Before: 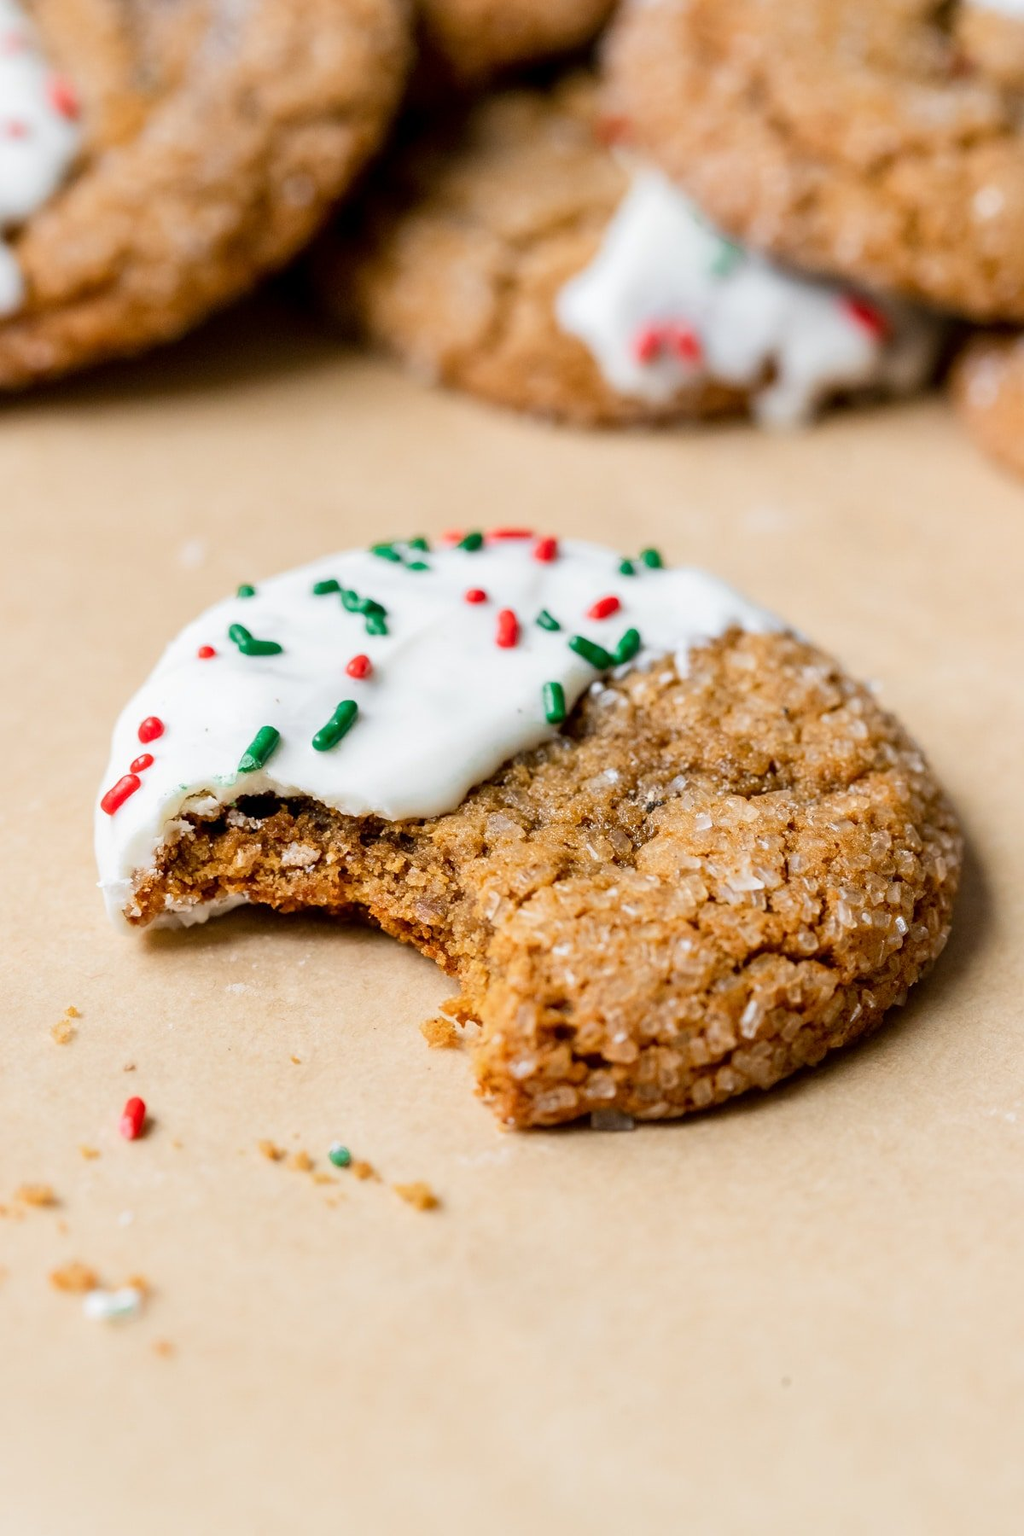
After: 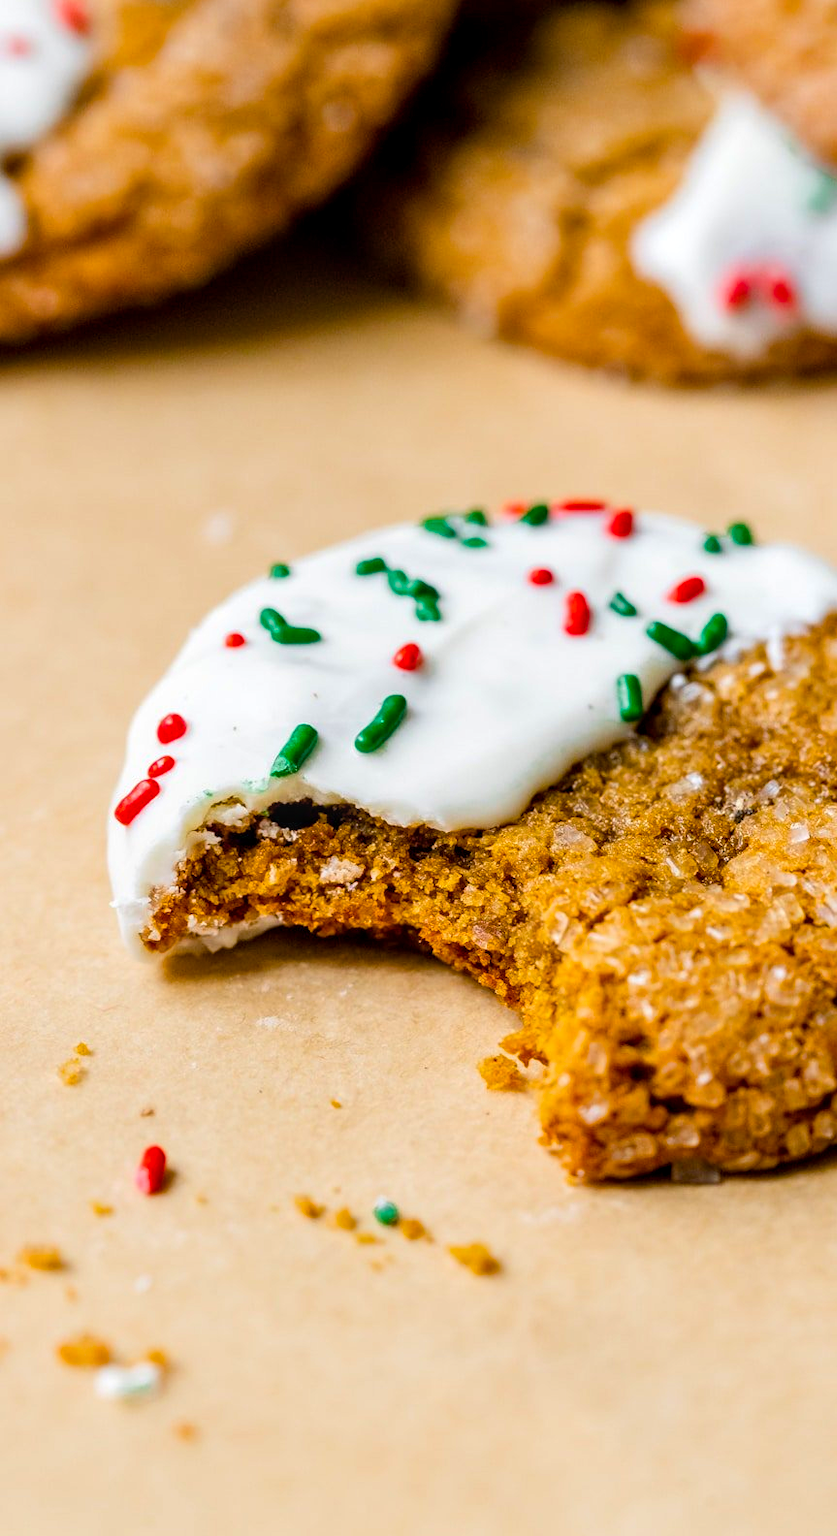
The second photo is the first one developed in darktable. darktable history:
crop: top 5.803%, right 27.864%, bottom 5.804%
color balance rgb: linear chroma grading › global chroma 15%, perceptual saturation grading › global saturation 30%
local contrast: on, module defaults
